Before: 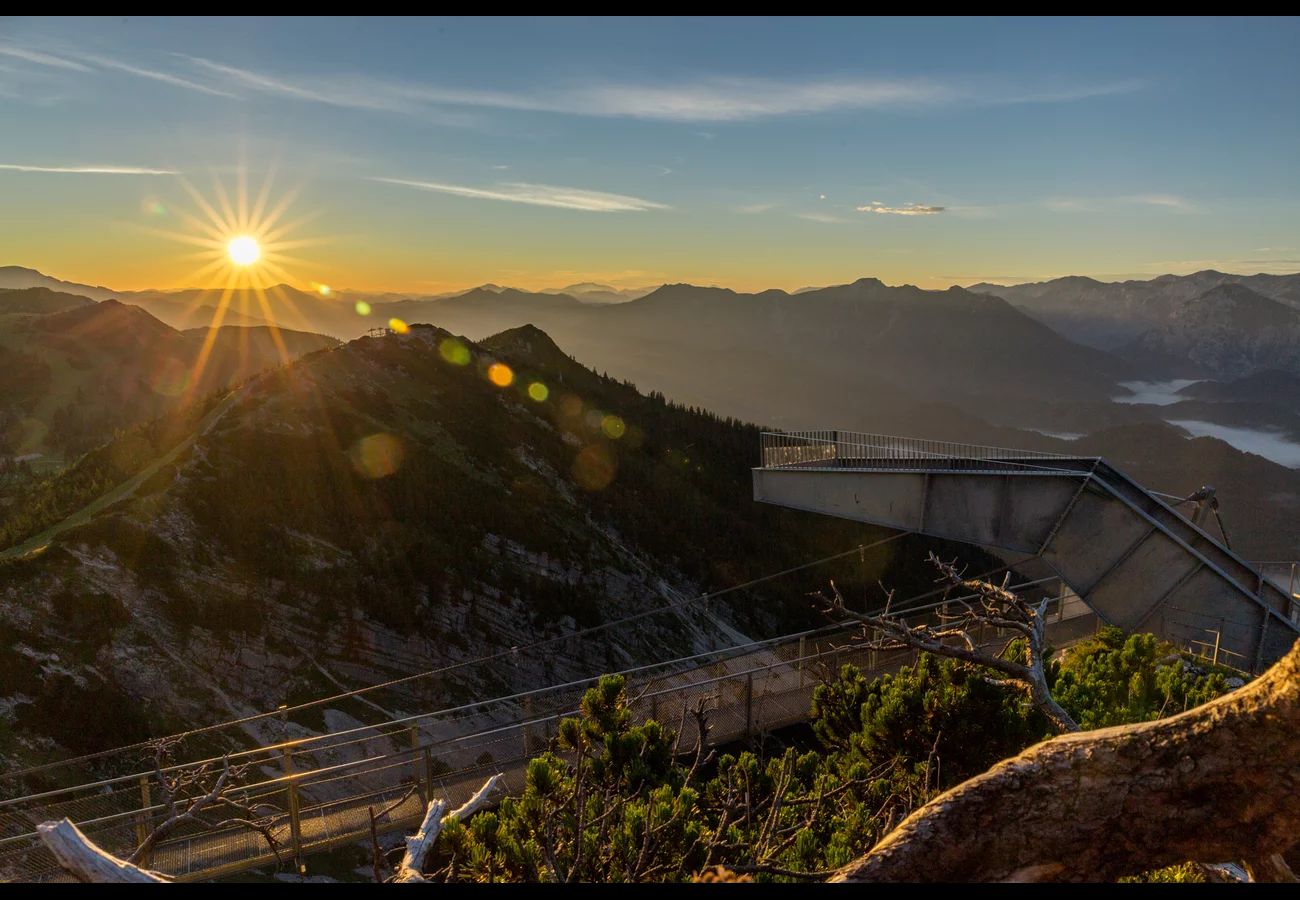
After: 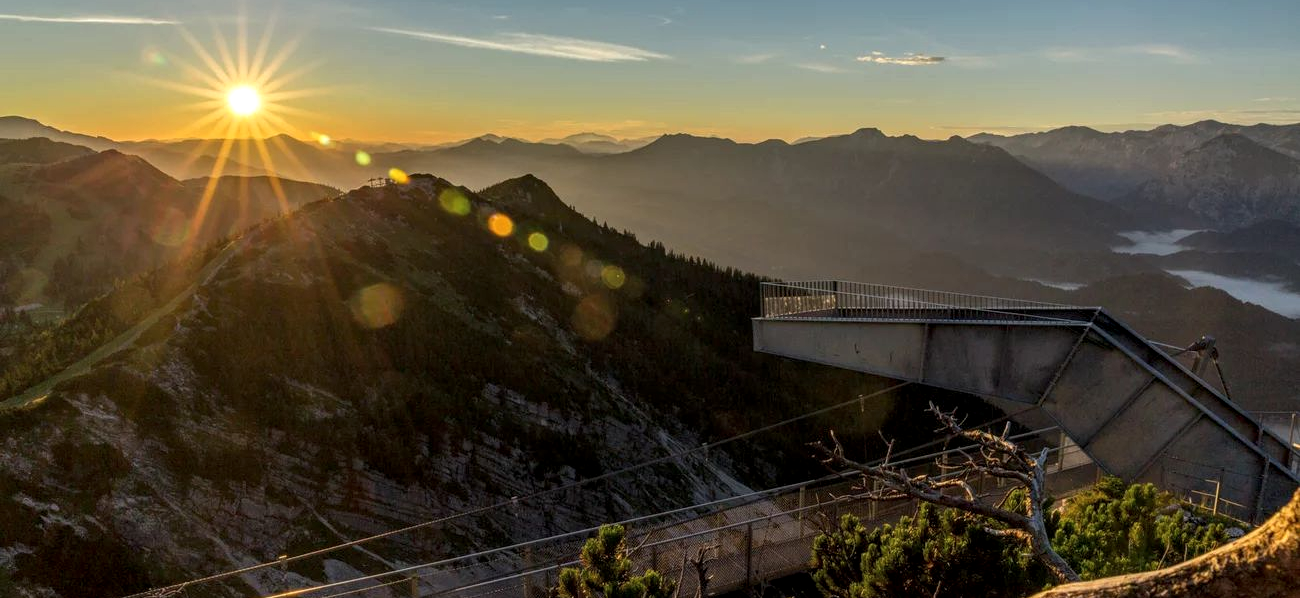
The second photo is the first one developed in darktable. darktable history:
local contrast: detail 130%
crop: top 16.727%, bottom 16.727%
